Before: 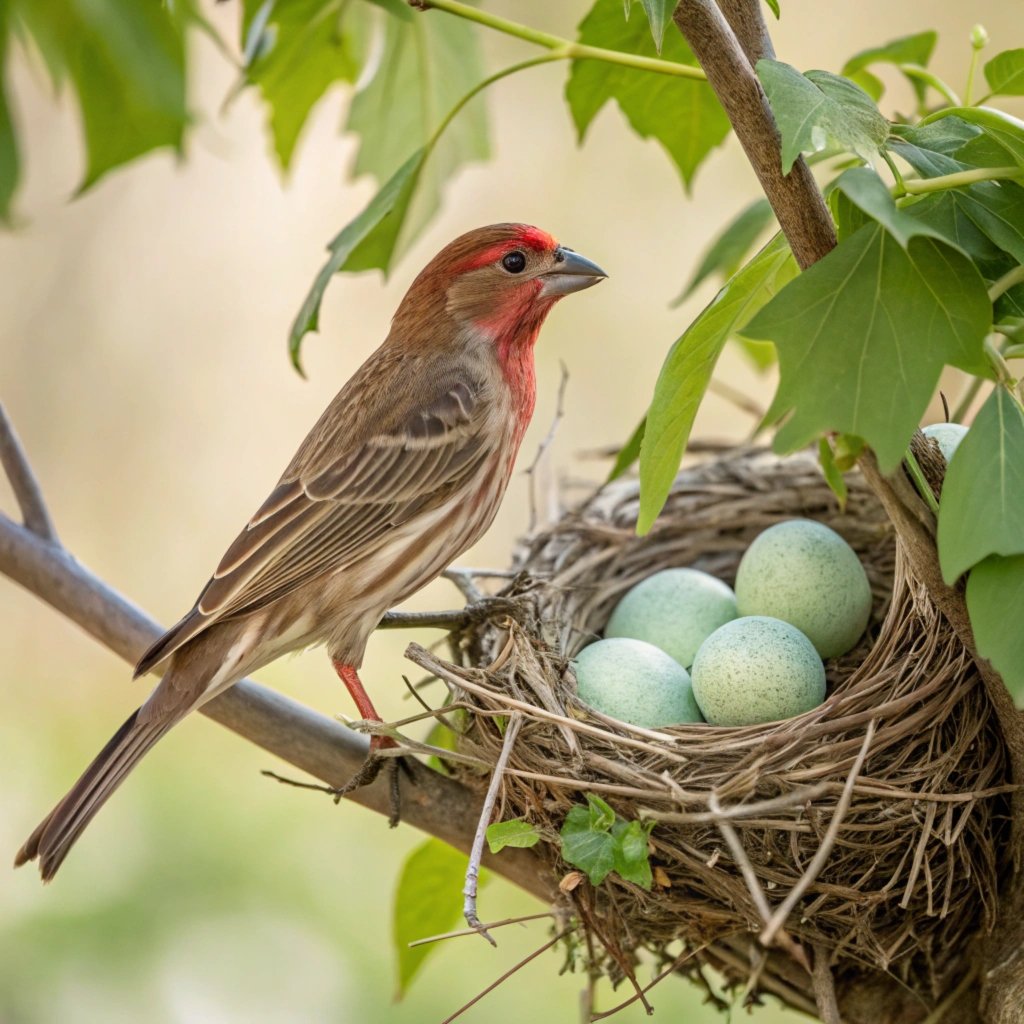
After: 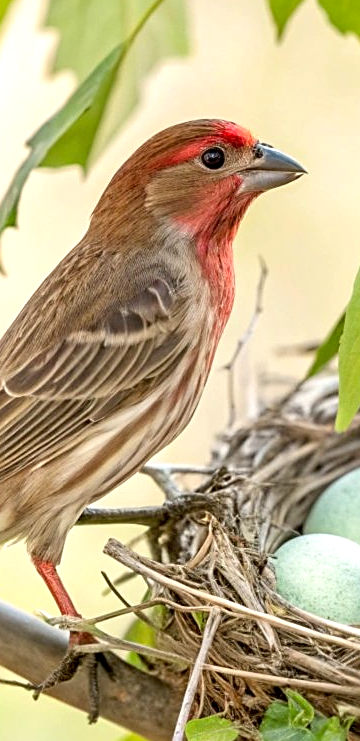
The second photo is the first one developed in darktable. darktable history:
crop and rotate: left 29.476%, top 10.214%, right 35.32%, bottom 17.333%
exposure: black level correction 0.005, exposure 0.417 EV, compensate highlight preservation false
sharpen: on, module defaults
